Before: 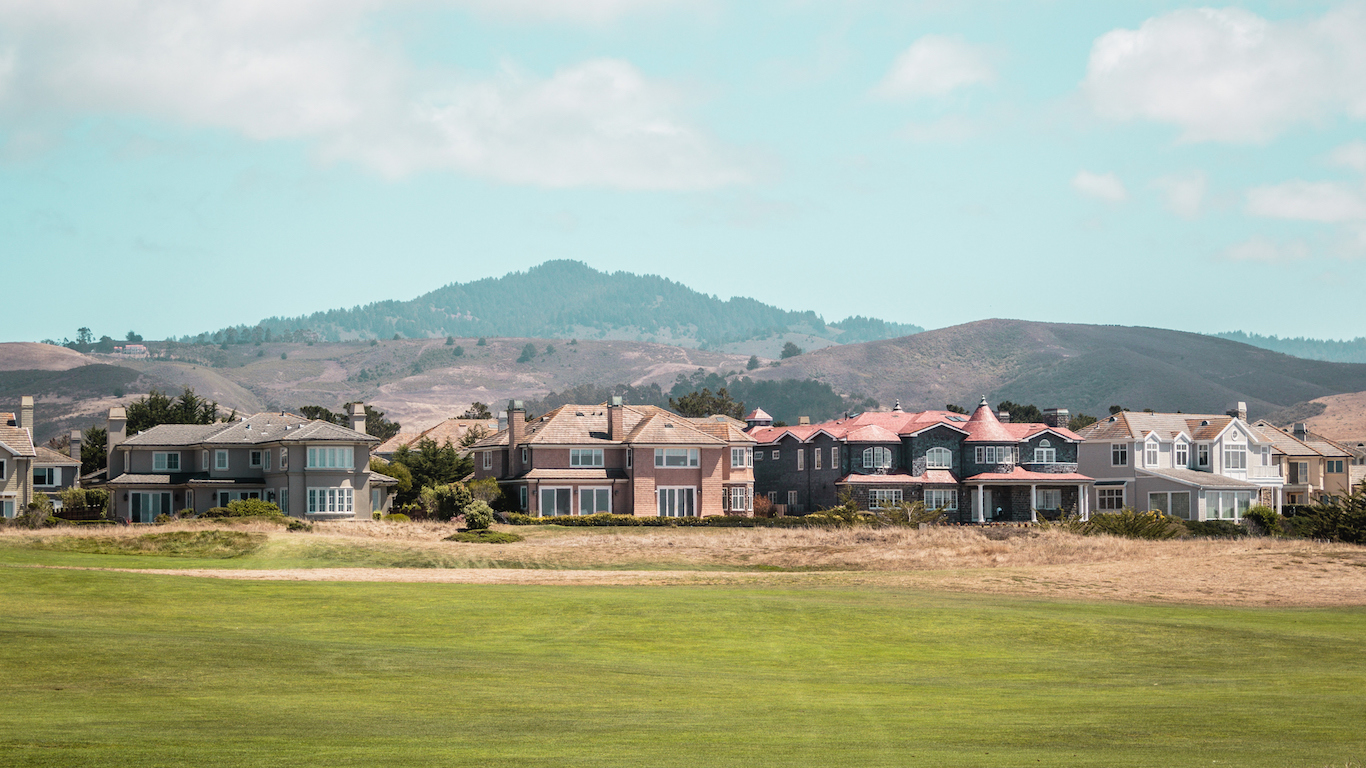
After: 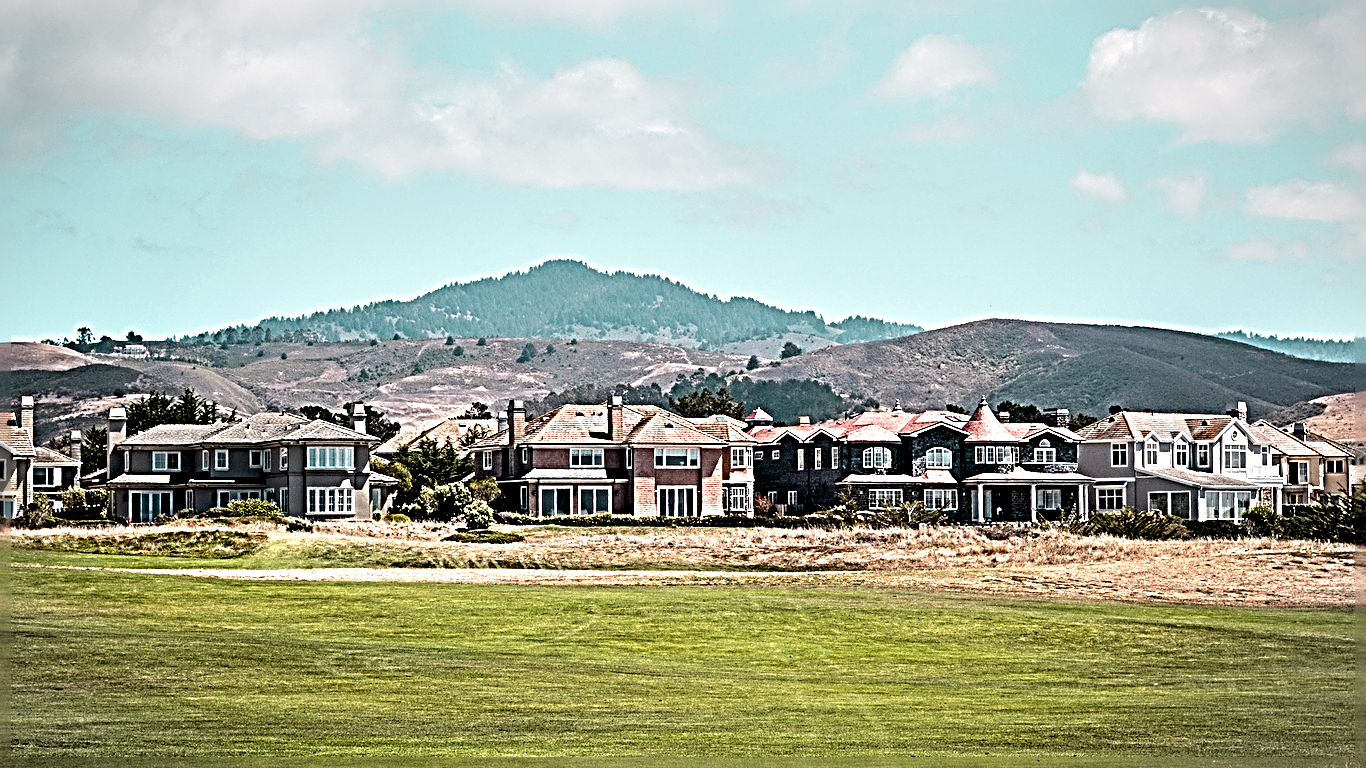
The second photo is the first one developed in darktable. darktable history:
contrast equalizer: octaves 7, y [[0.6 ×6], [0.55 ×6], [0 ×6], [0 ×6], [0 ×6]]
sharpen: radius 4.001, amount 2
exposure: compensate highlight preservation false
vignetting: fall-off start 91%, fall-off radius 39.39%, brightness -0.182, saturation -0.3, width/height ratio 1.219, shape 1.3, dithering 8-bit output, unbound false
